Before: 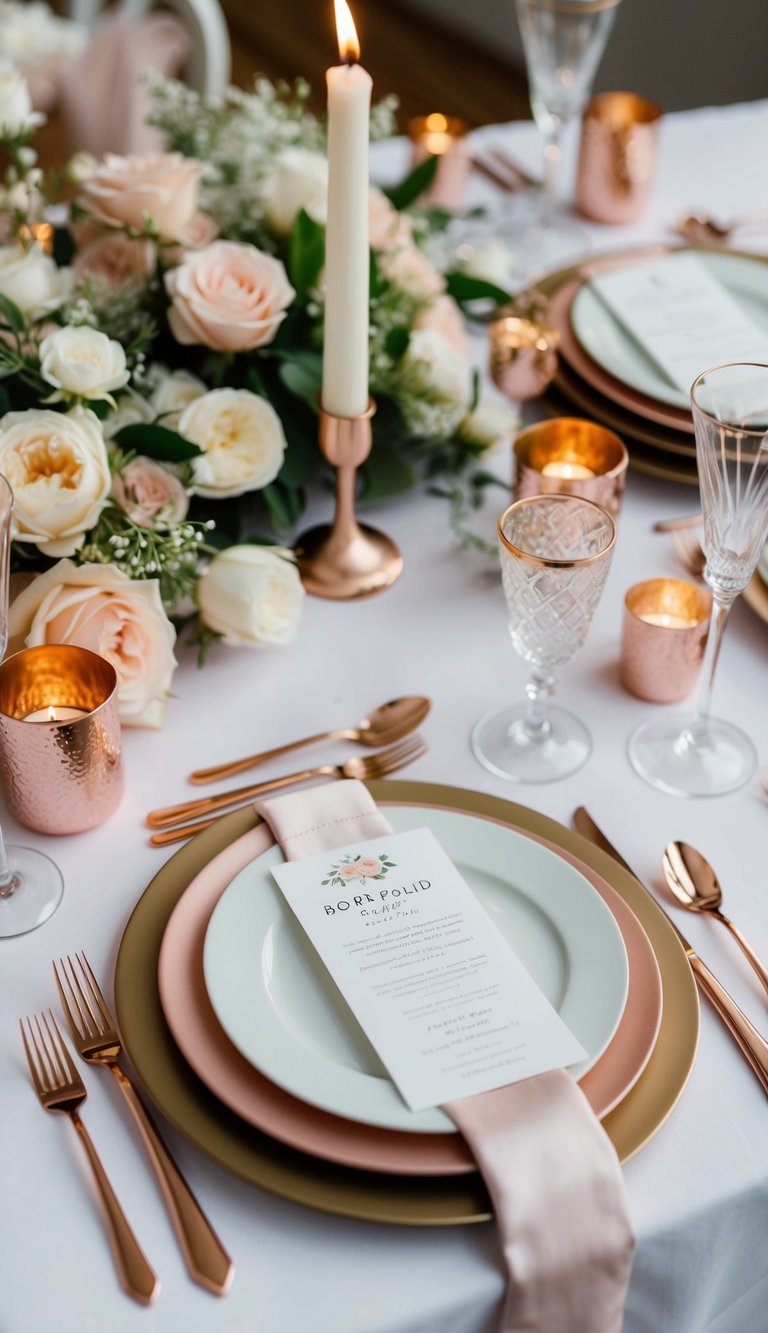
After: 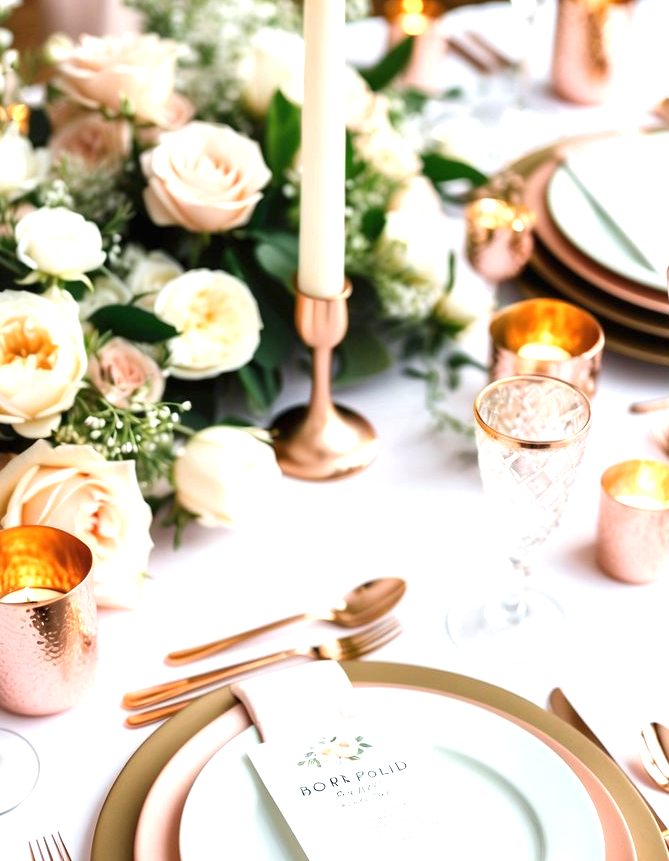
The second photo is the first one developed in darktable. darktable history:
exposure: black level correction 0, exposure 1.101 EV, compensate highlight preservation false
crop: left 3.137%, top 8.946%, right 9.644%, bottom 26.441%
